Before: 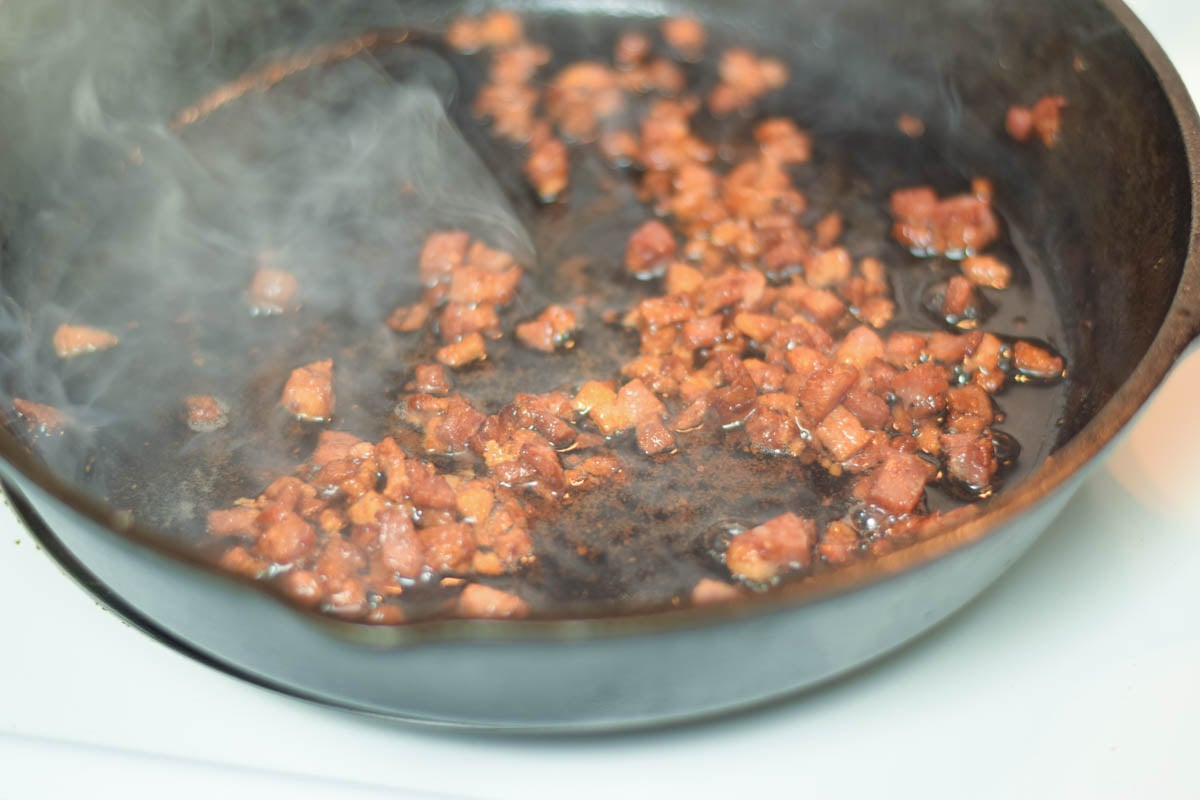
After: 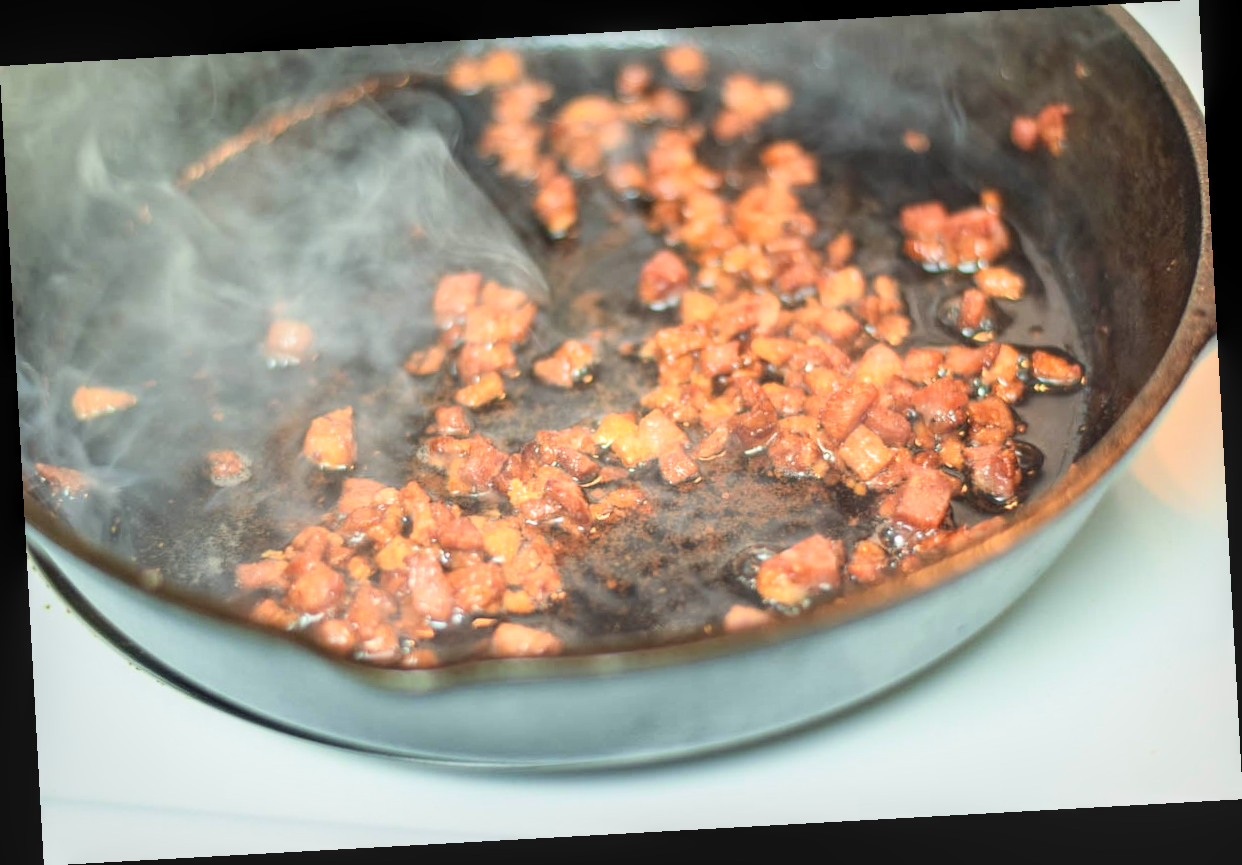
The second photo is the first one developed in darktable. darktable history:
local contrast: on, module defaults
rotate and perspective: rotation -3.18°, automatic cropping off
contrast brightness saturation: contrast 0.2, brightness 0.16, saturation 0.22
